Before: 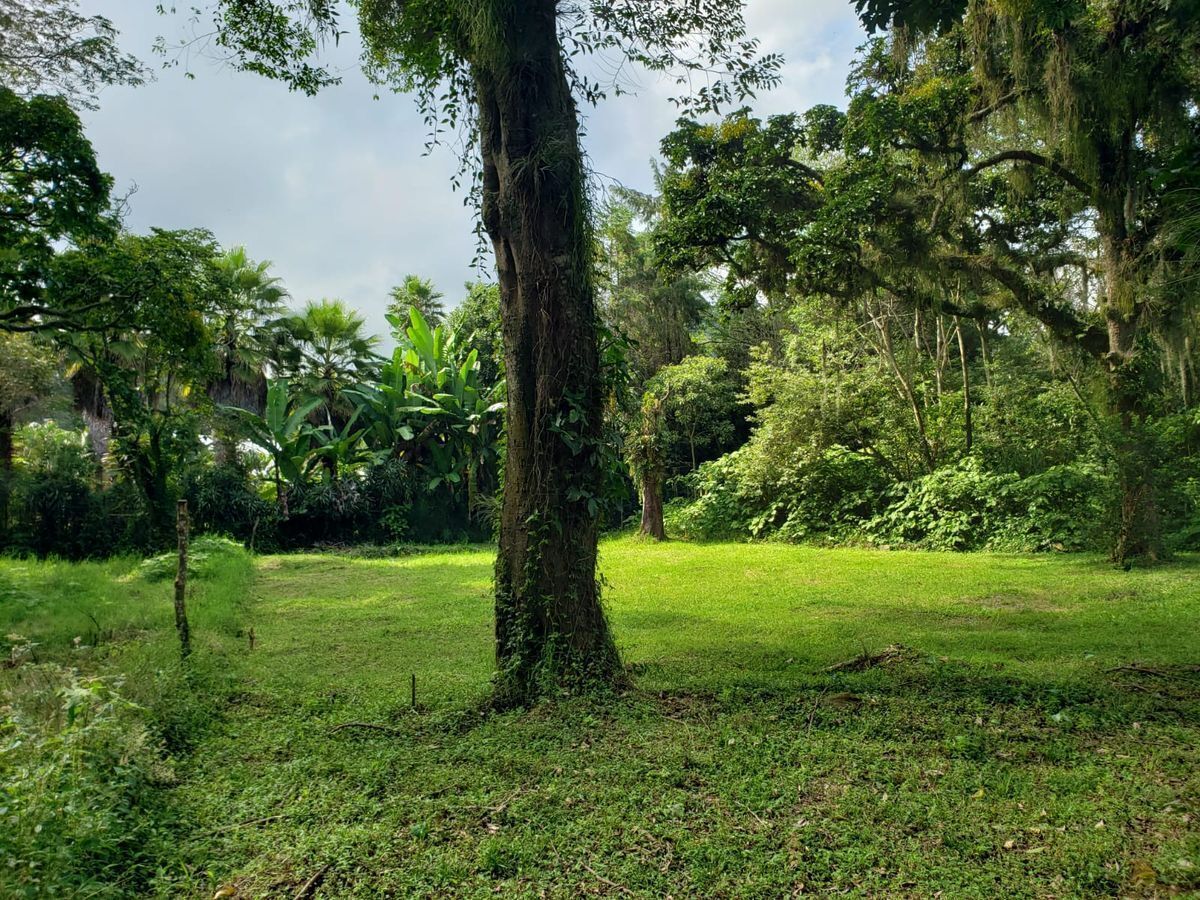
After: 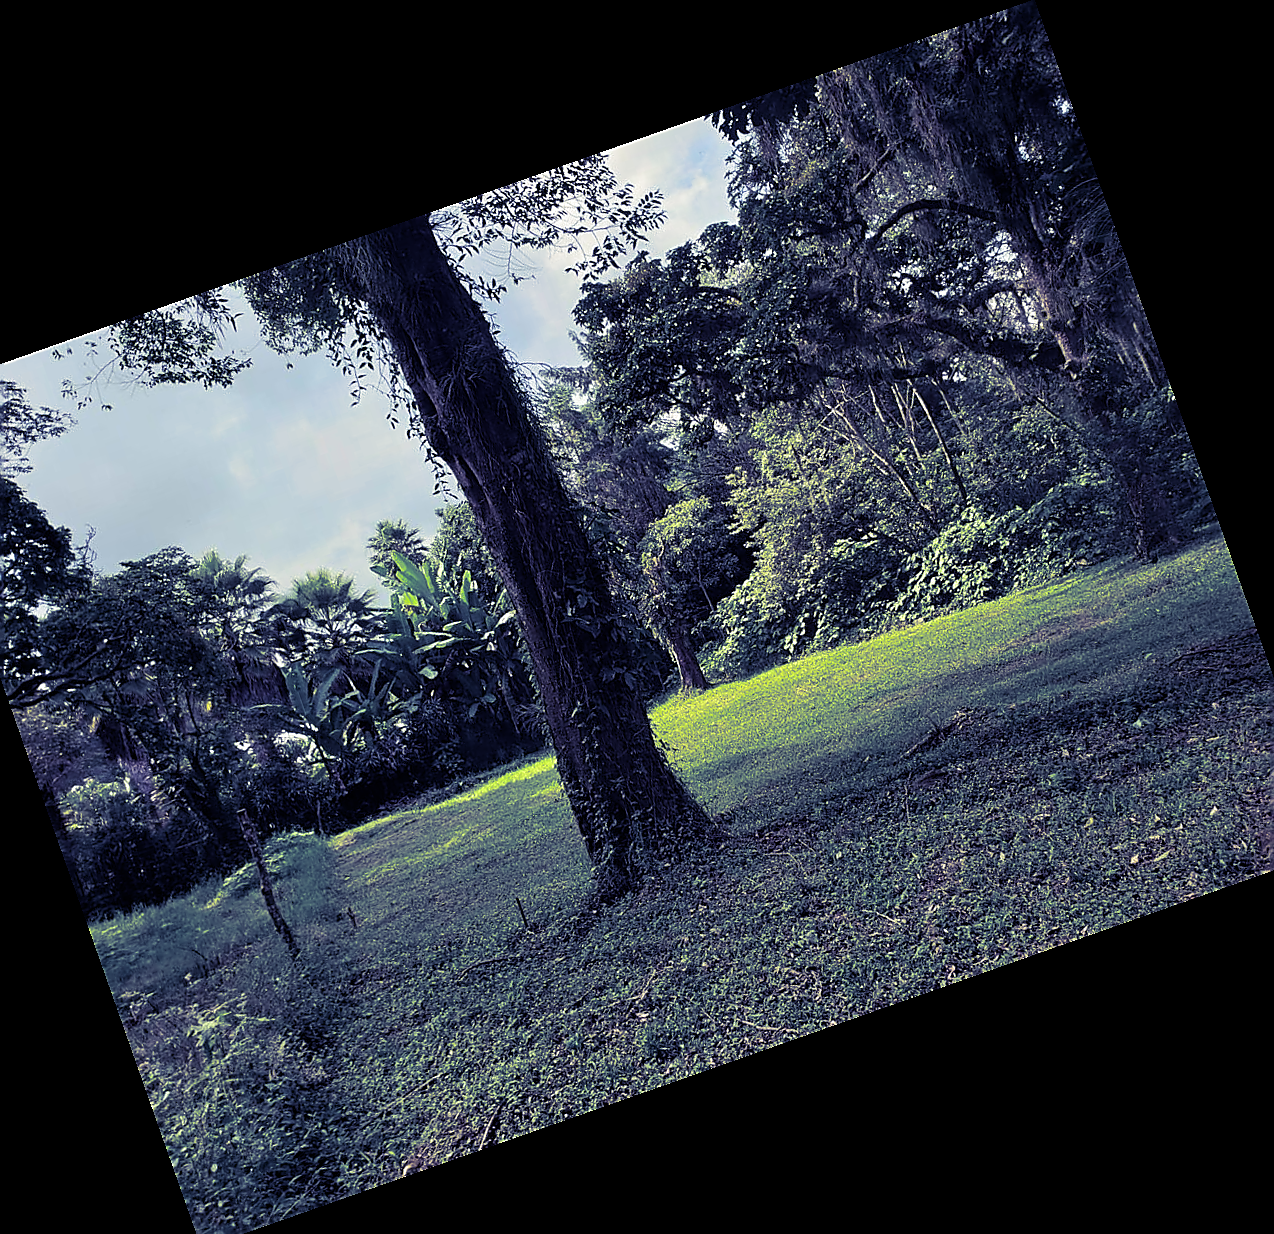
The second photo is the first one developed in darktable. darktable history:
split-toning: shadows › hue 242.67°, shadows › saturation 0.733, highlights › hue 45.33°, highlights › saturation 0.667, balance -53.304, compress 21.15%
sharpen: radius 1.4, amount 1.25, threshold 0.7
crop and rotate: angle 19.43°, left 6.812%, right 4.125%, bottom 1.087%
